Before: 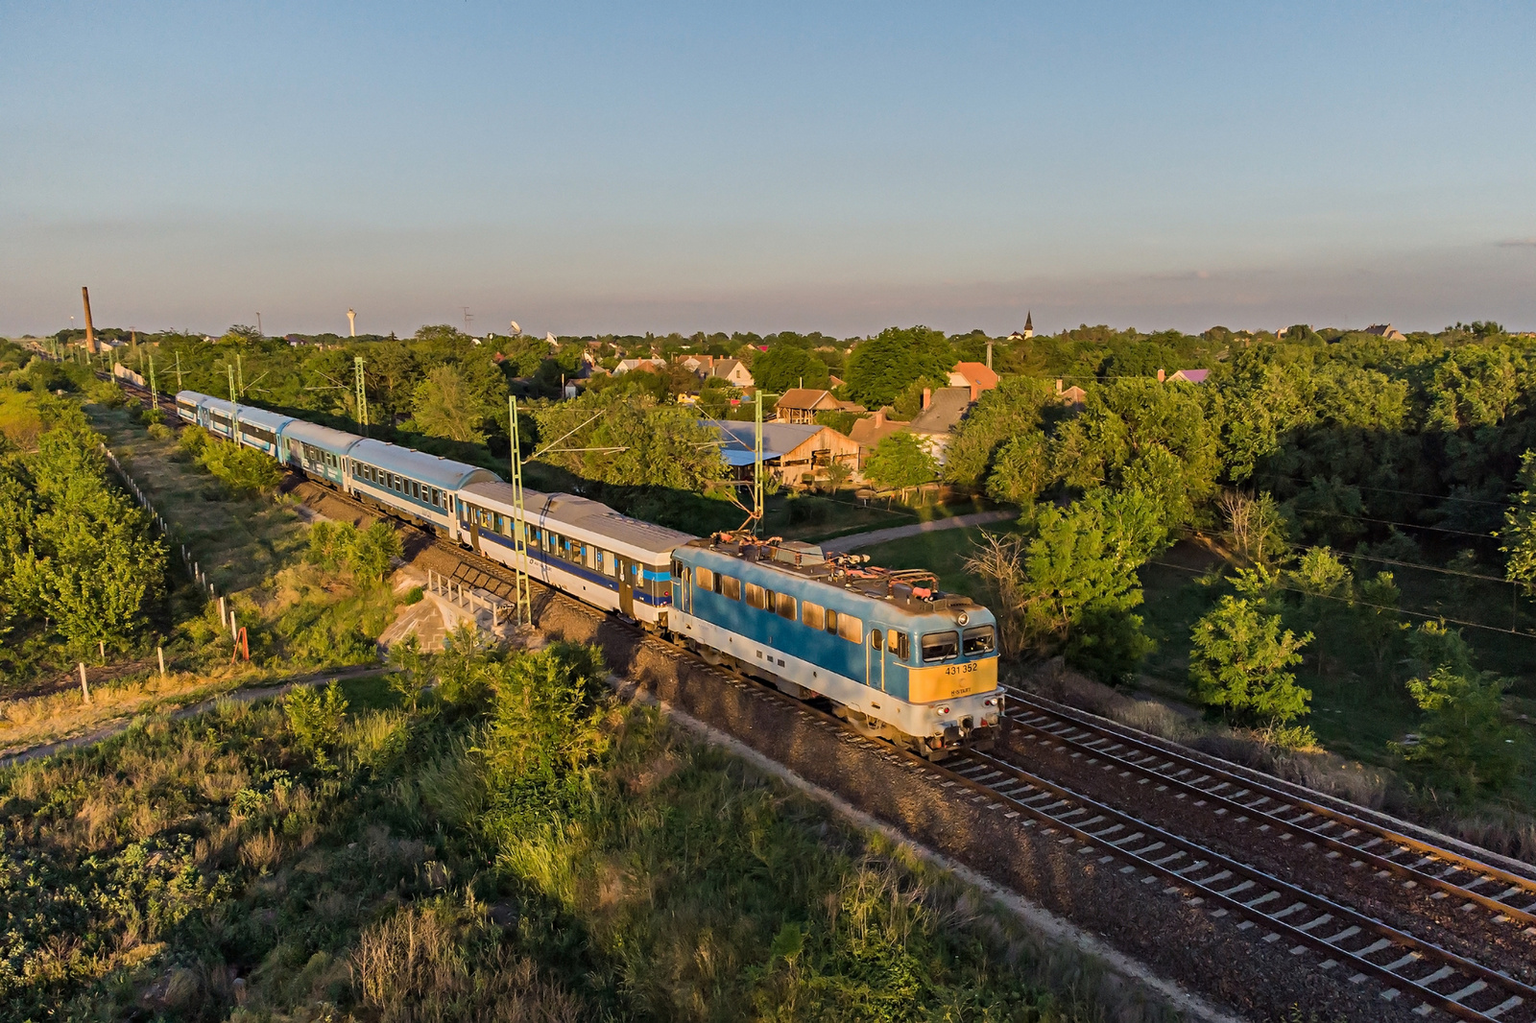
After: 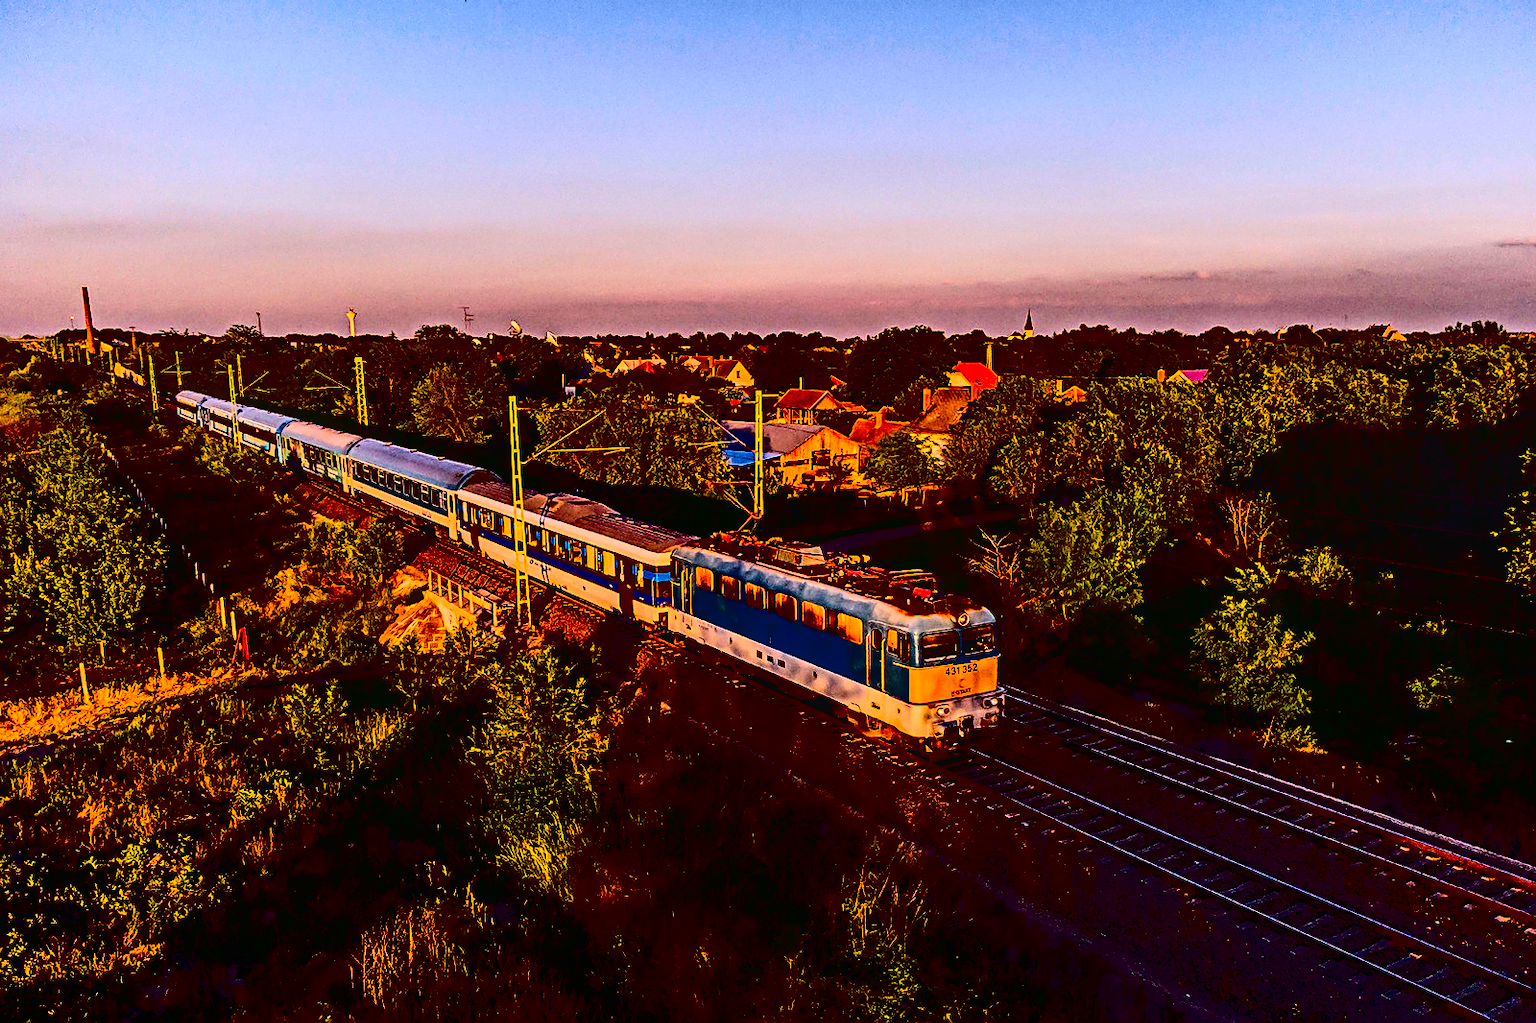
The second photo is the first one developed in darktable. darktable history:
local contrast: detail 130%
sharpen: on, module defaults
contrast brightness saturation: contrast 0.768, brightness -0.982, saturation 0.995
color balance rgb: power › luminance -7.775%, power › chroma 1.337%, power › hue 330.47°, global offset › luminance -0.478%, shadows fall-off 299.128%, white fulcrum 1.98 EV, highlights fall-off 298.982%, linear chroma grading › shadows -30.139%, linear chroma grading › global chroma 34.647%, perceptual saturation grading › global saturation 0.93%, mask middle-gray fulcrum 99.889%, global vibrance 20%, contrast gray fulcrum 38.341%
tone equalizer: edges refinement/feathering 500, mask exposure compensation -1.57 EV, preserve details guided filter
exposure: black level correction 0, exposure 0.3 EV, compensate exposure bias true, compensate highlight preservation false
